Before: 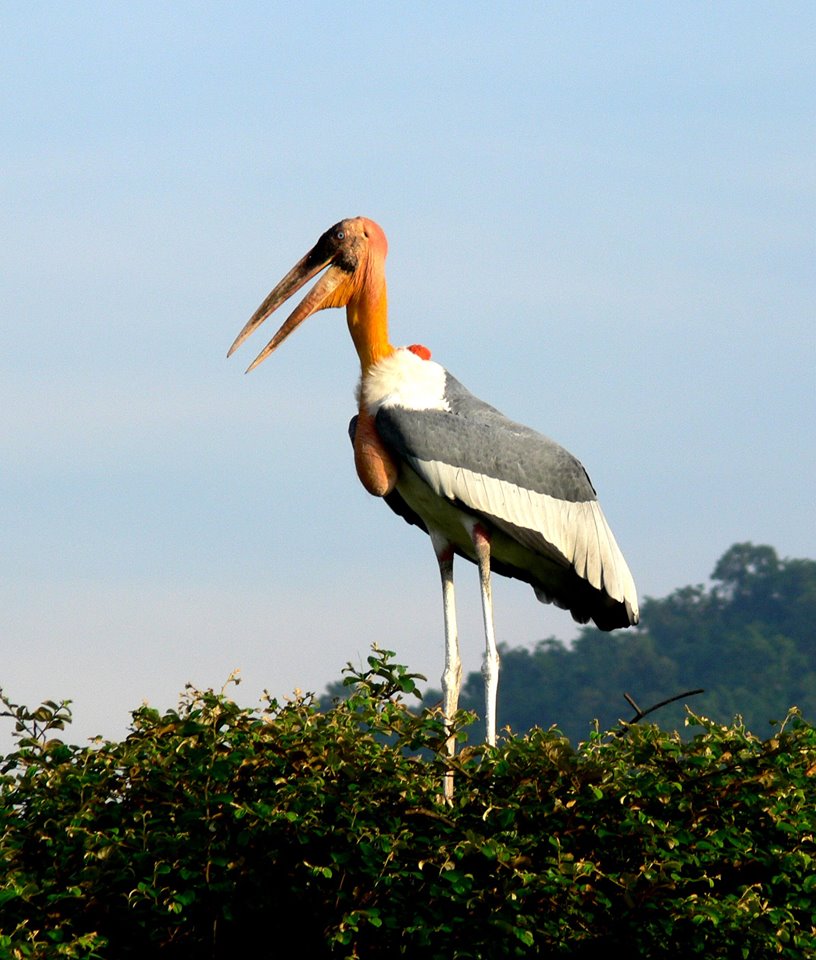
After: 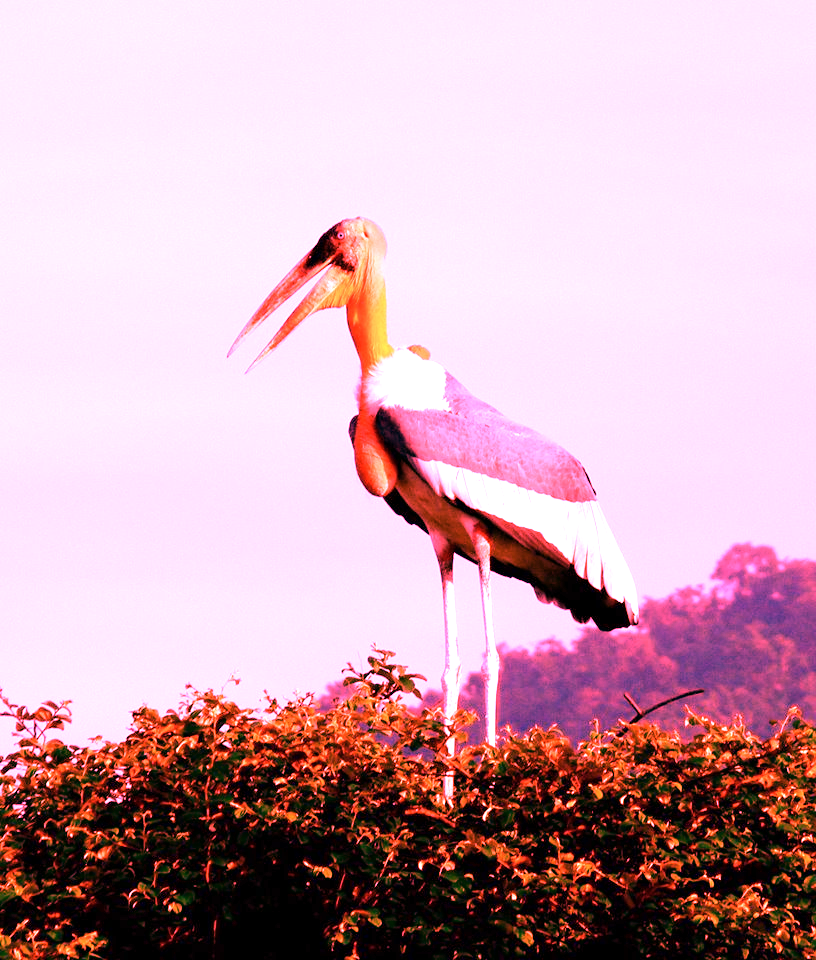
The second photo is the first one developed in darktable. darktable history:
contrast brightness saturation: saturation -0.05
white balance: red 4.26, blue 1.802
